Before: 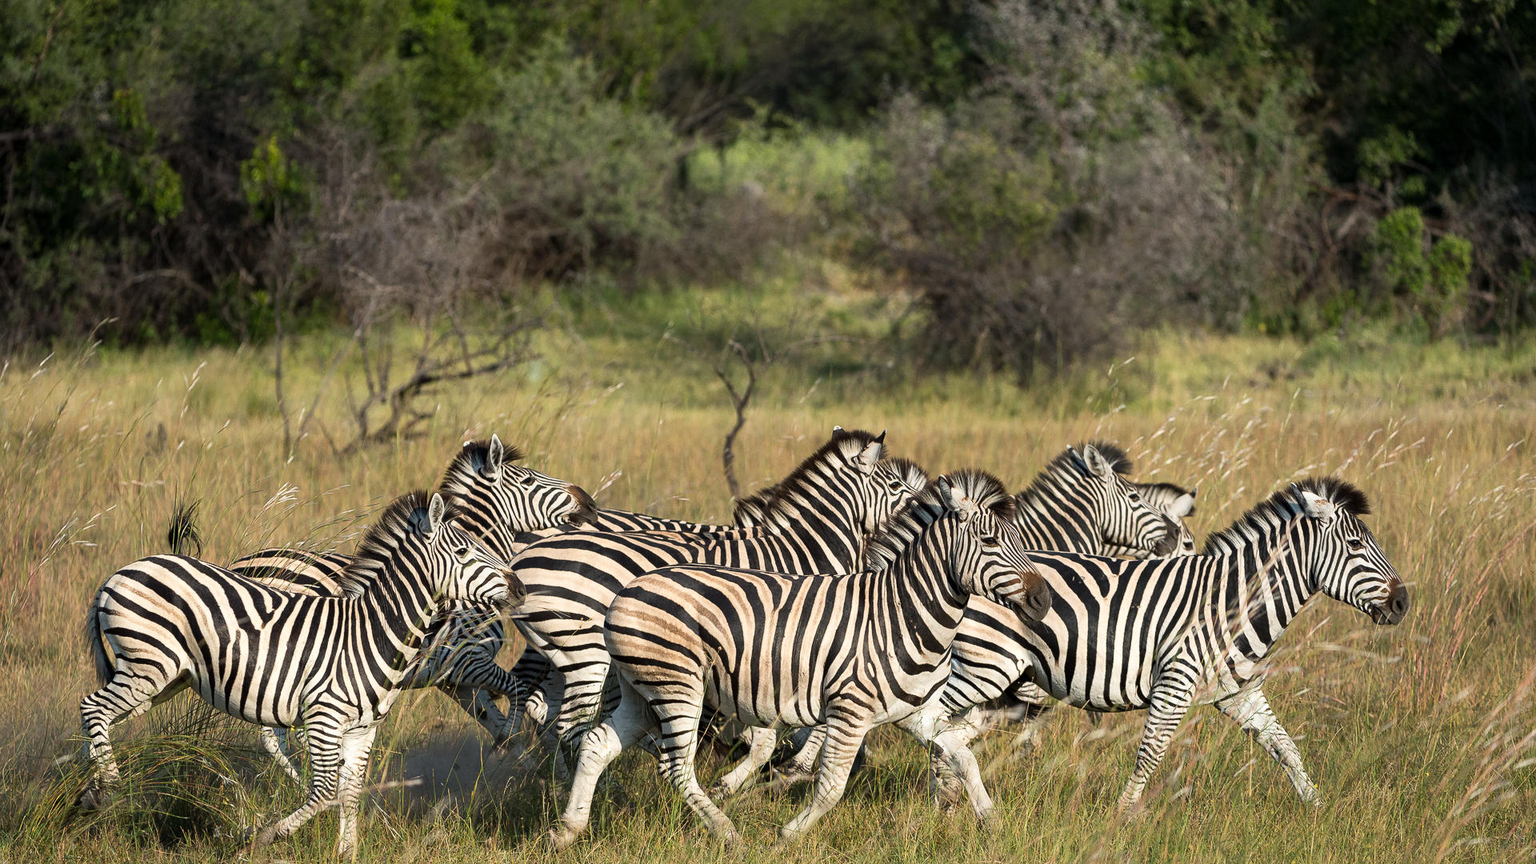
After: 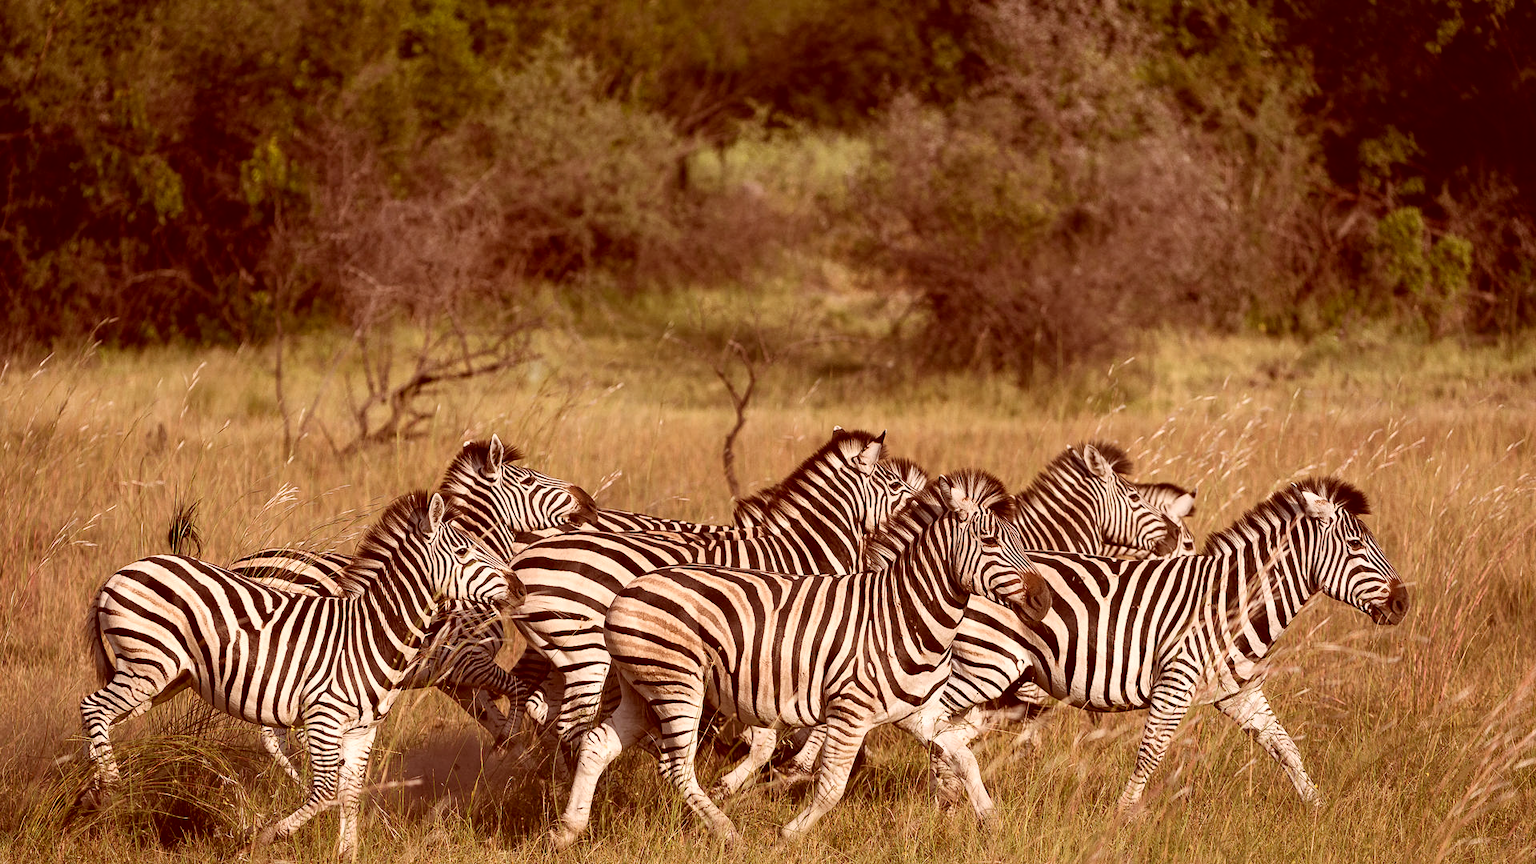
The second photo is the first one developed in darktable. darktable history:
tone equalizer: on, module defaults
color correction: highlights a* 9.57, highlights b* 9.06, shadows a* 39.91, shadows b* 39.53, saturation 0.776
